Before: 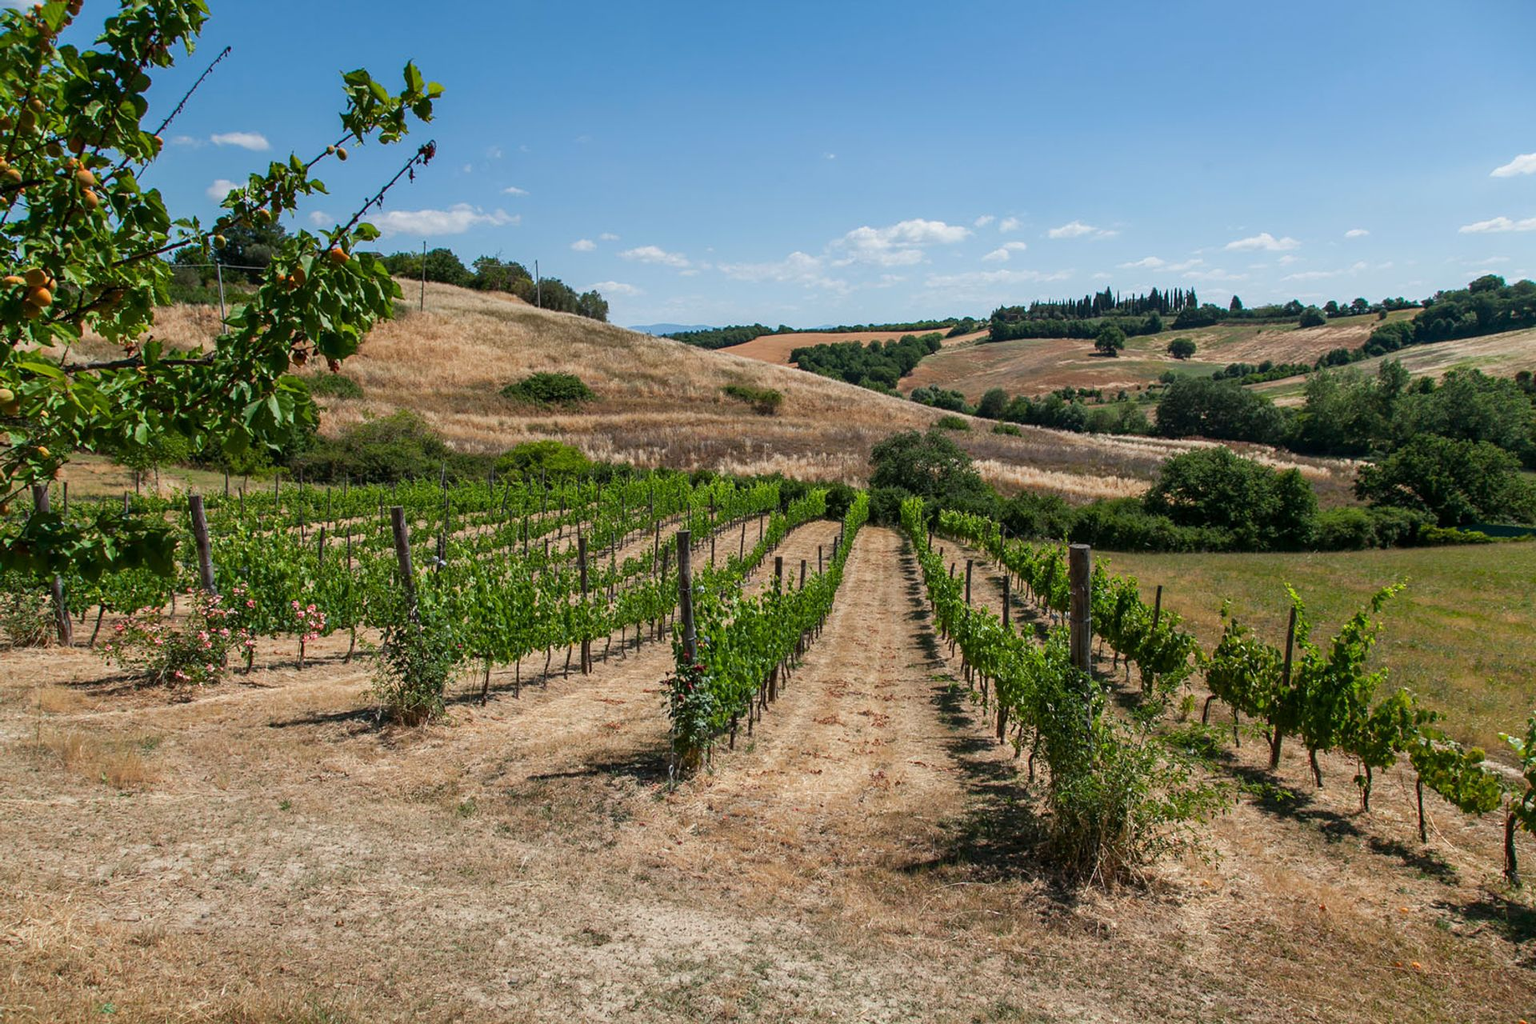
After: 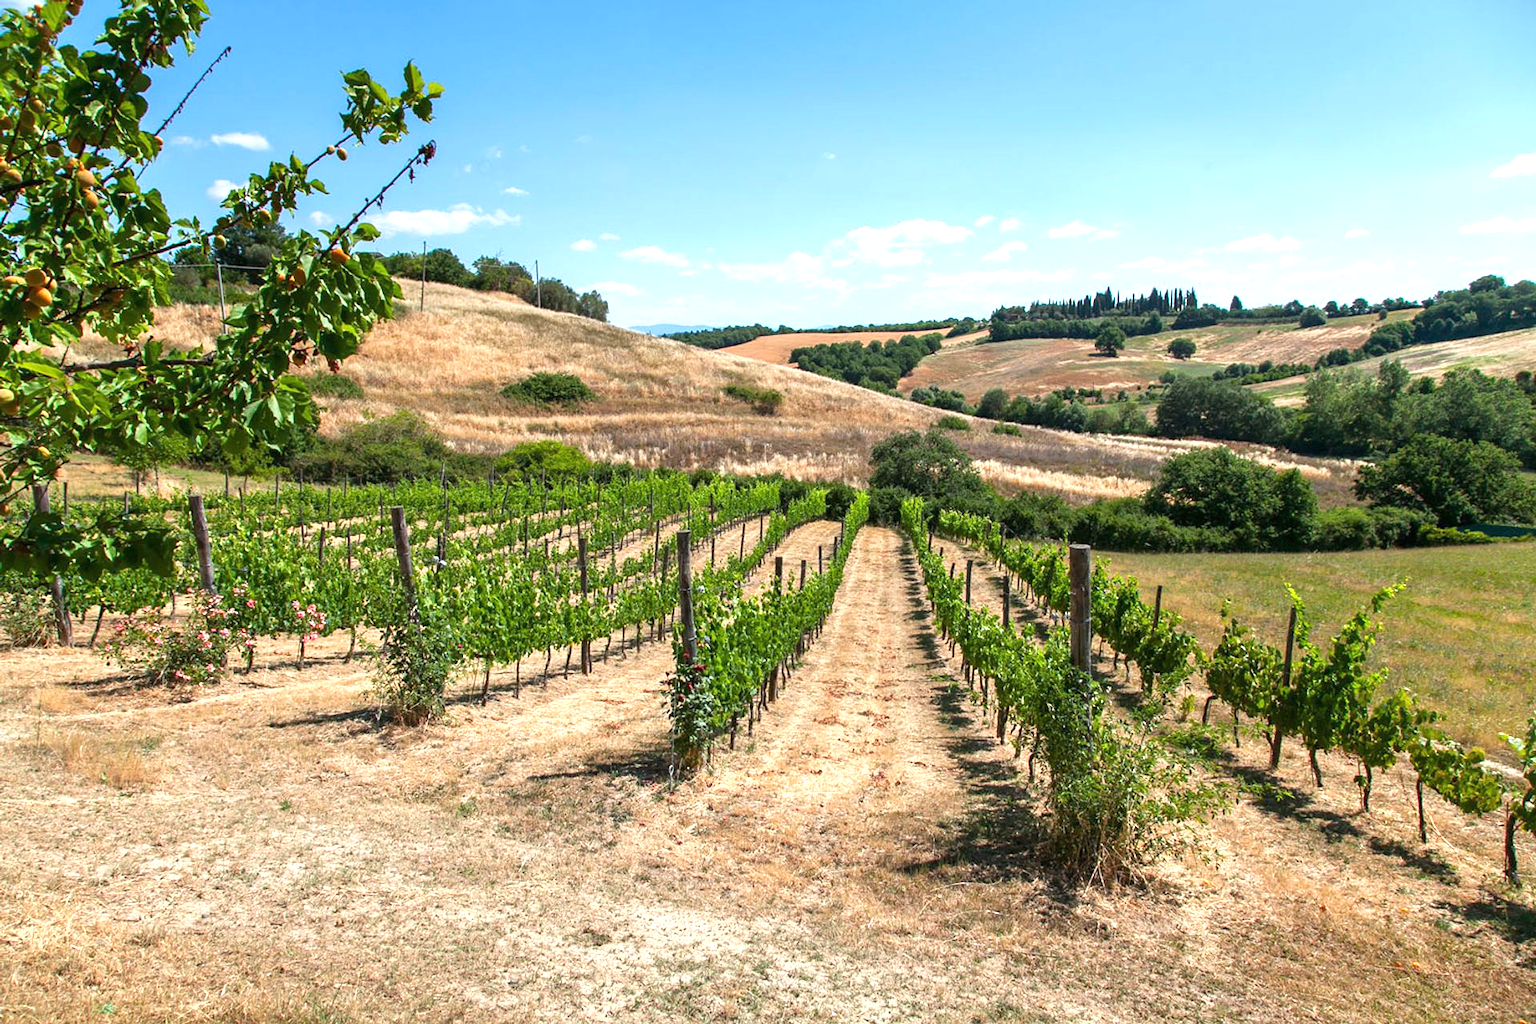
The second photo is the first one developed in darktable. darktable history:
exposure: black level correction 0, exposure 1.001 EV, compensate exposure bias true, compensate highlight preservation false
